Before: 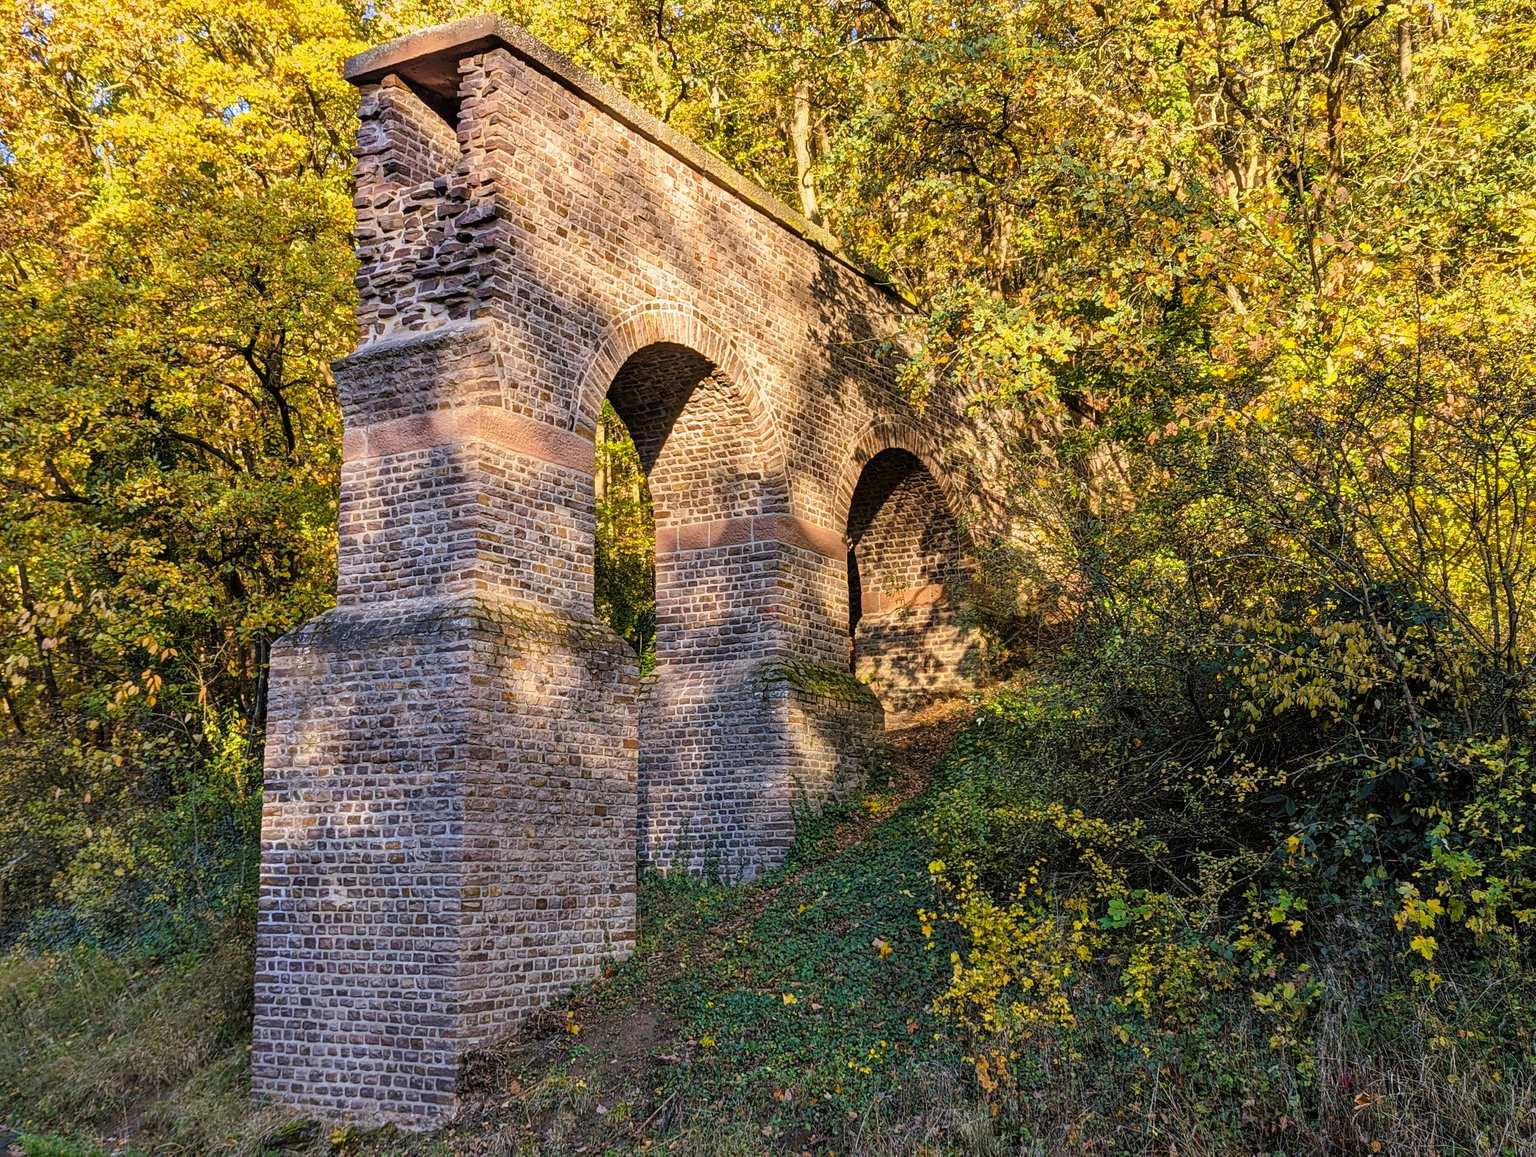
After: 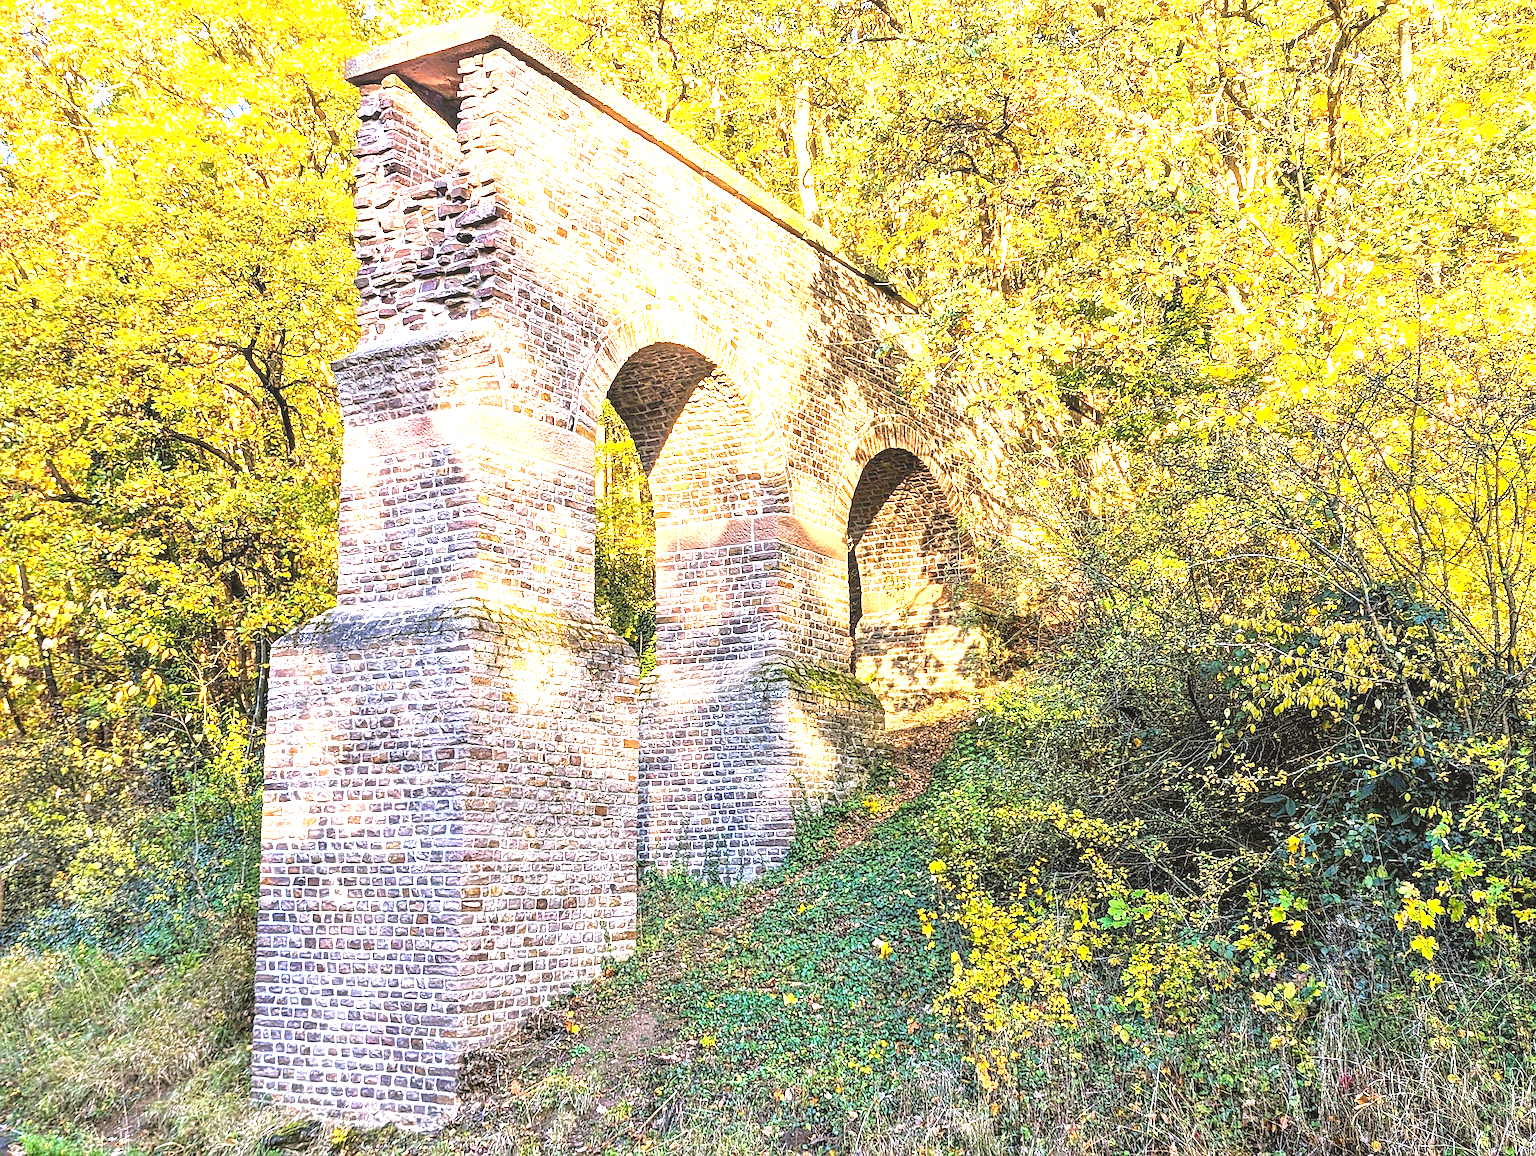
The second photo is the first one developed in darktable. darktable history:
sharpen: on, module defaults
local contrast: detail 110%
exposure: exposure 2.223 EV, compensate highlight preservation false
